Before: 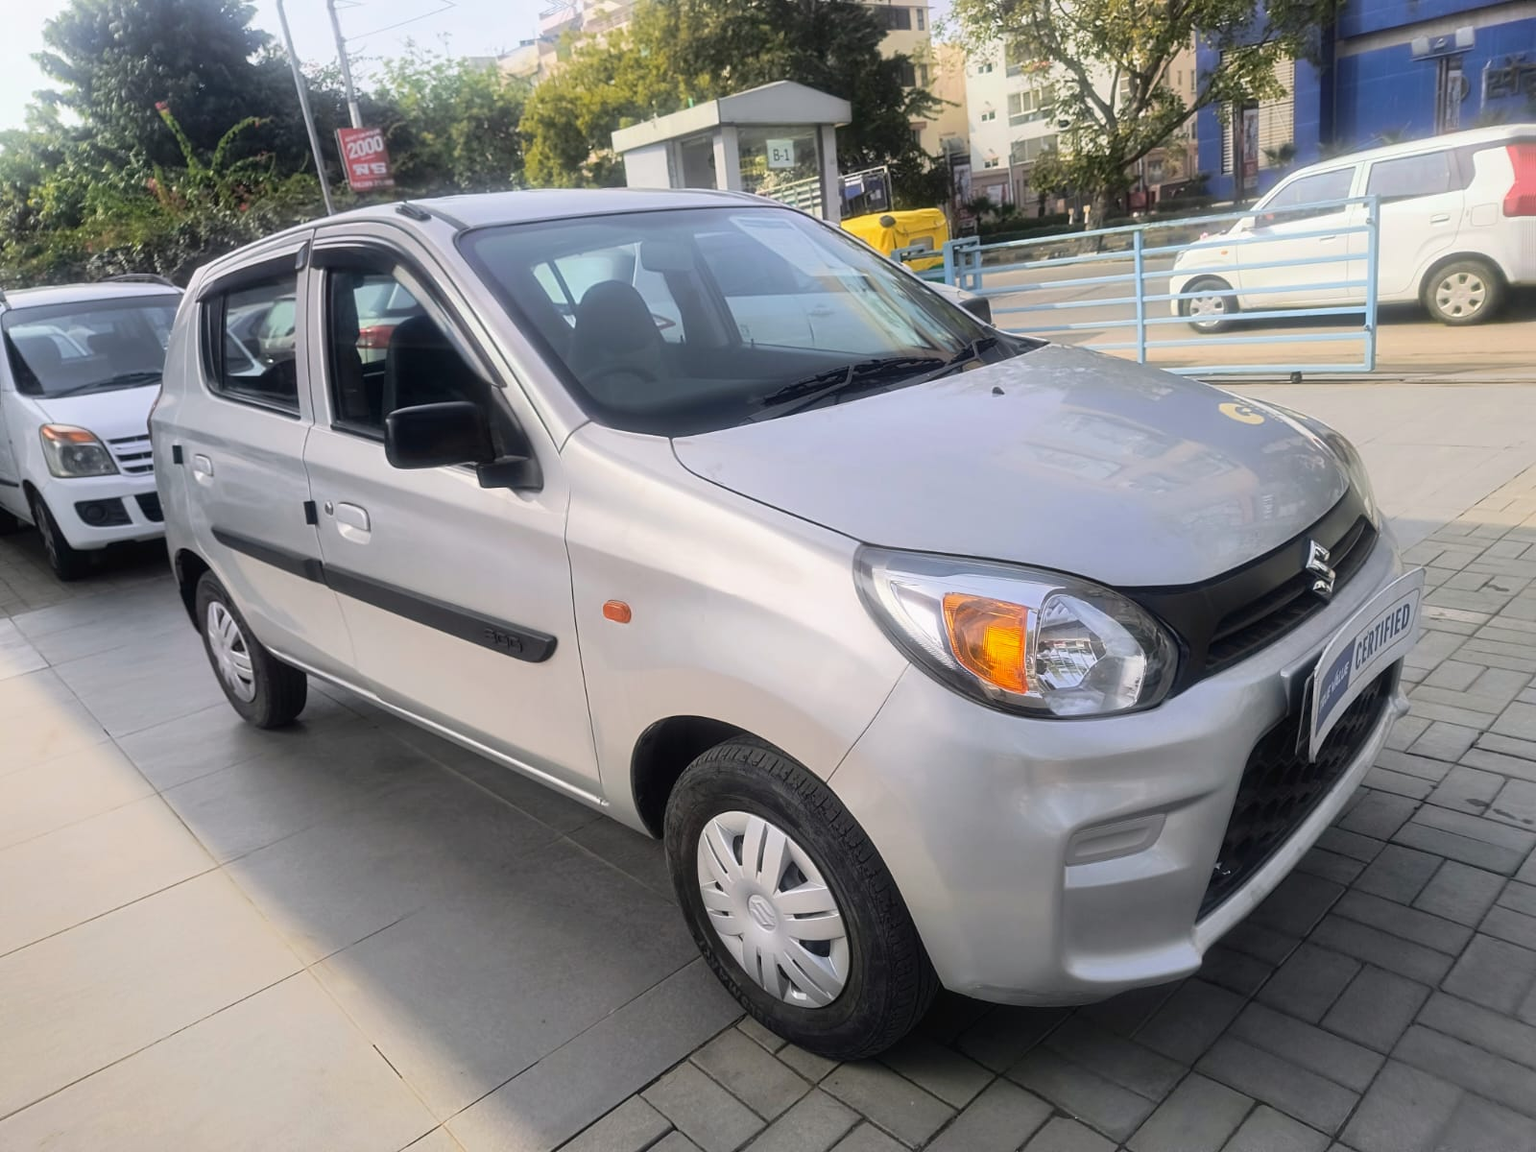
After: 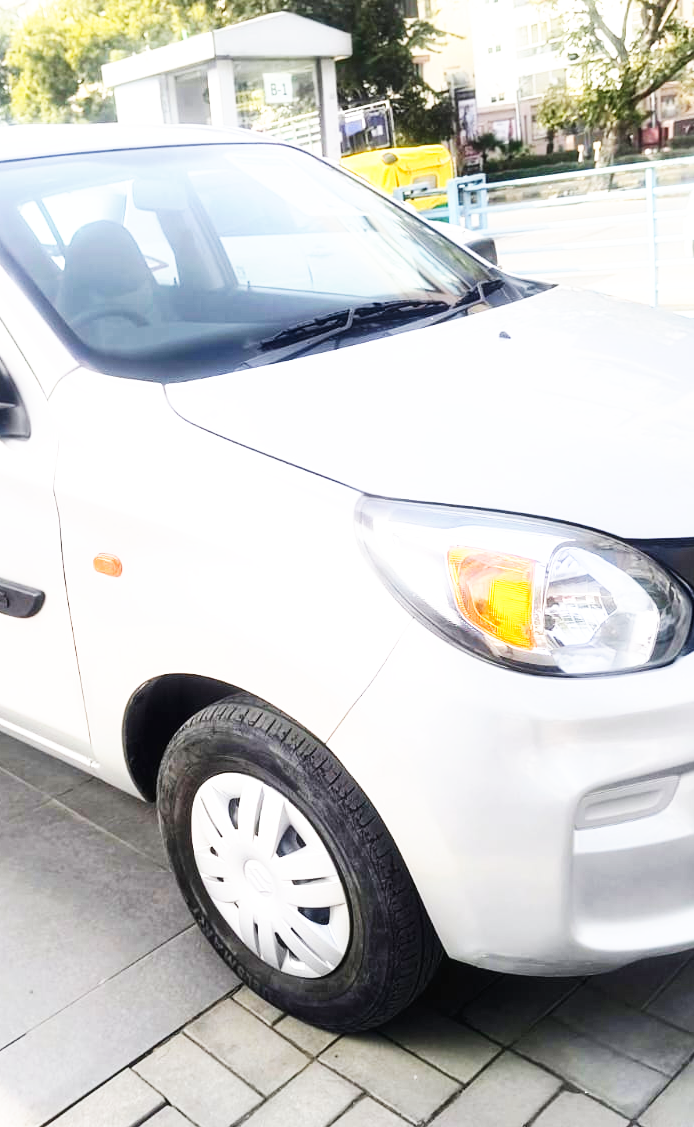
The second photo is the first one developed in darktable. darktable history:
exposure: black level correction 0, exposure 0.7 EV, compensate exposure bias true, compensate highlight preservation false
base curve: curves: ch0 [(0, 0) (0.007, 0.004) (0.027, 0.03) (0.046, 0.07) (0.207, 0.54) (0.442, 0.872) (0.673, 0.972) (1, 1)], preserve colors none
crop: left 33.452%, top 6.025%, right 23.155%
